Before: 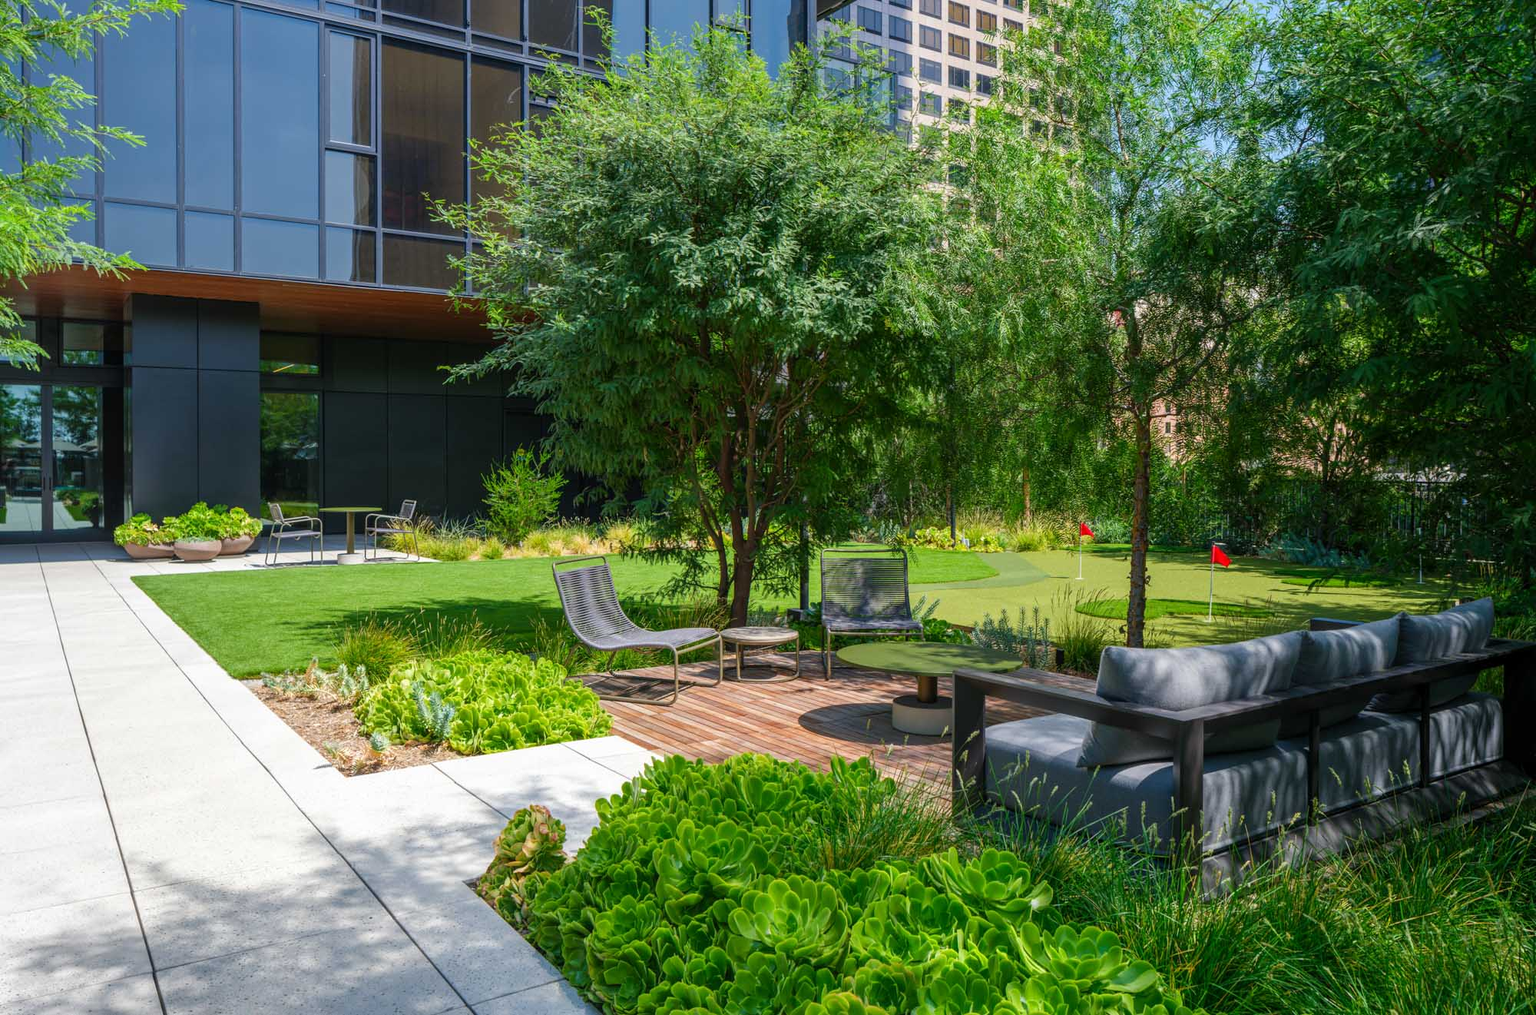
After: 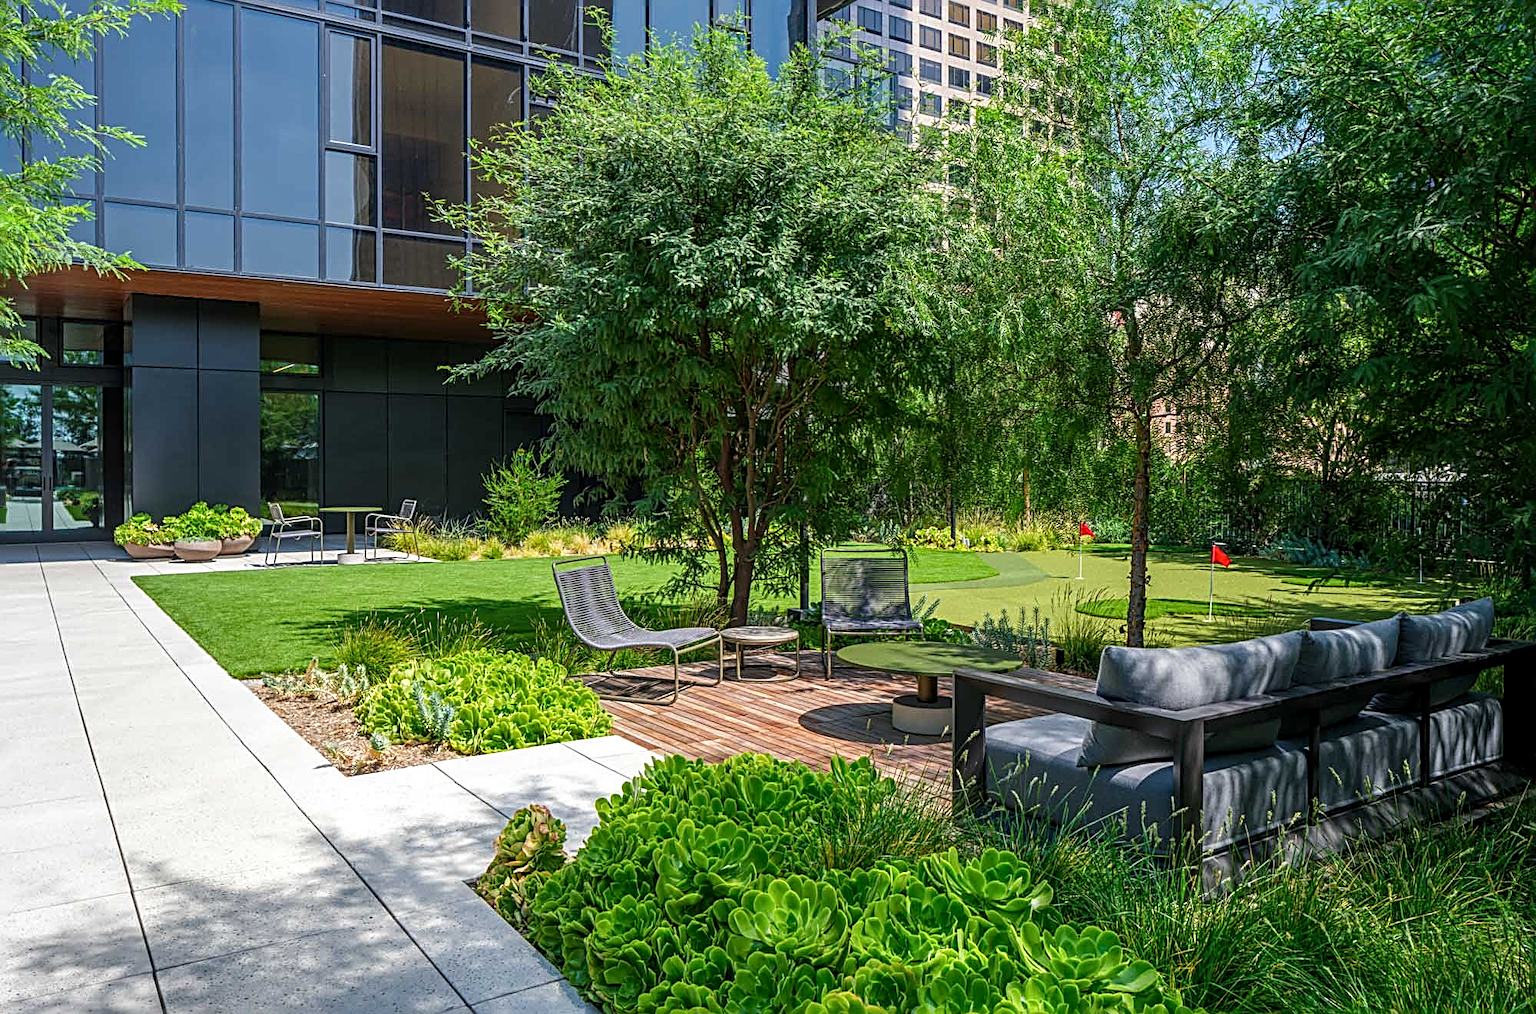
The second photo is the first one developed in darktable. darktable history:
sharpen: radius 3.032, amount 0.767
local contrast: on, module defaults
